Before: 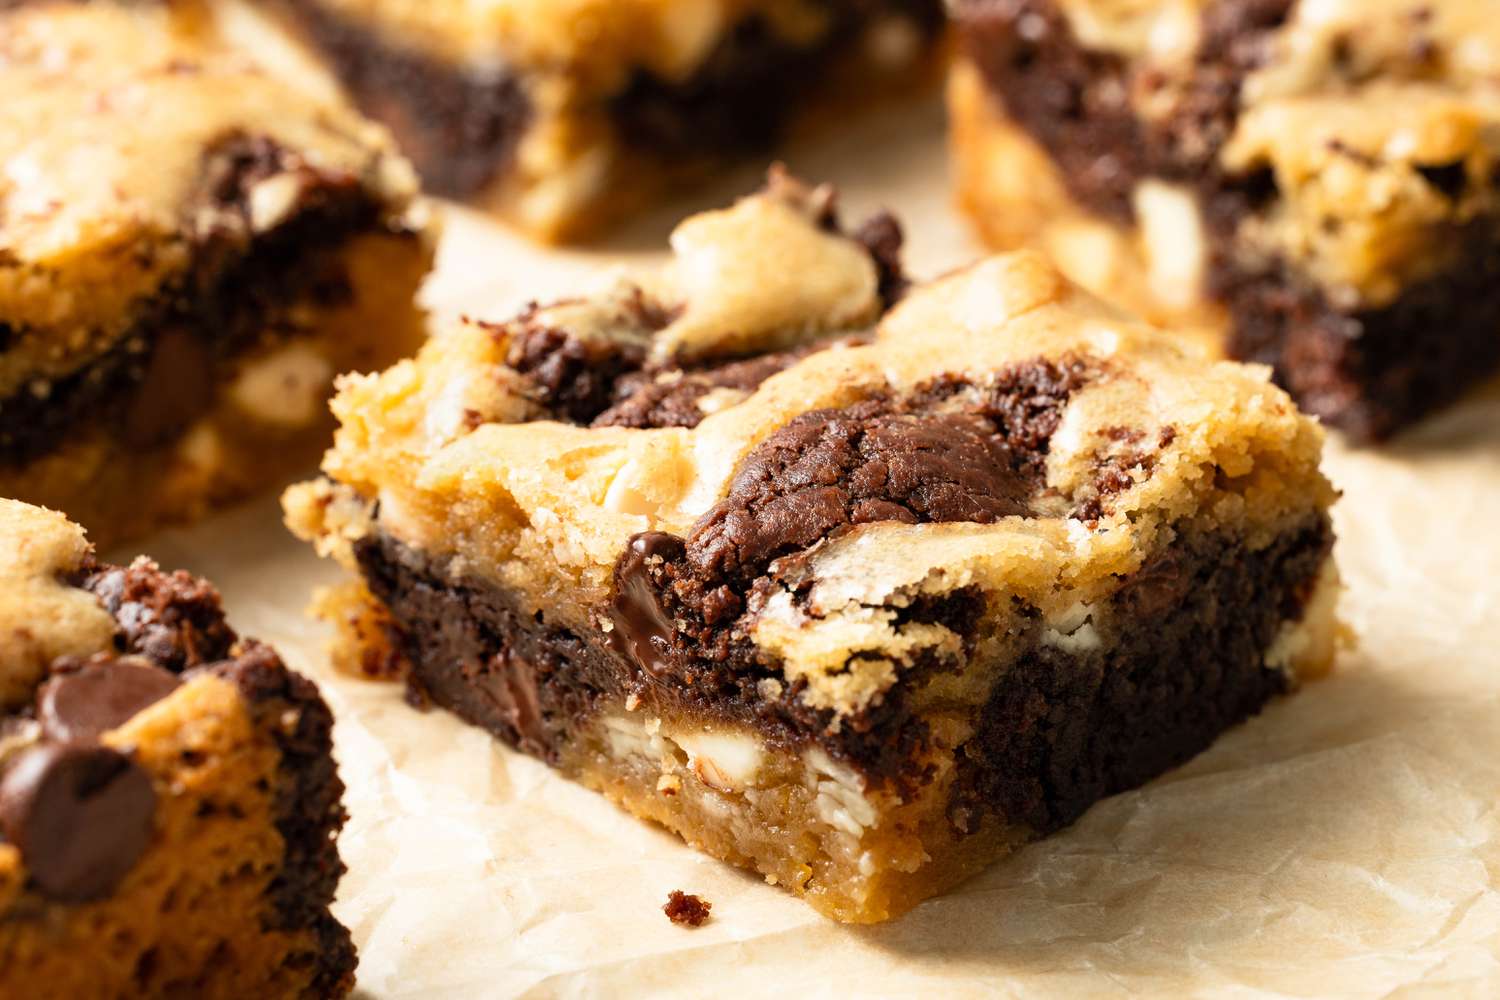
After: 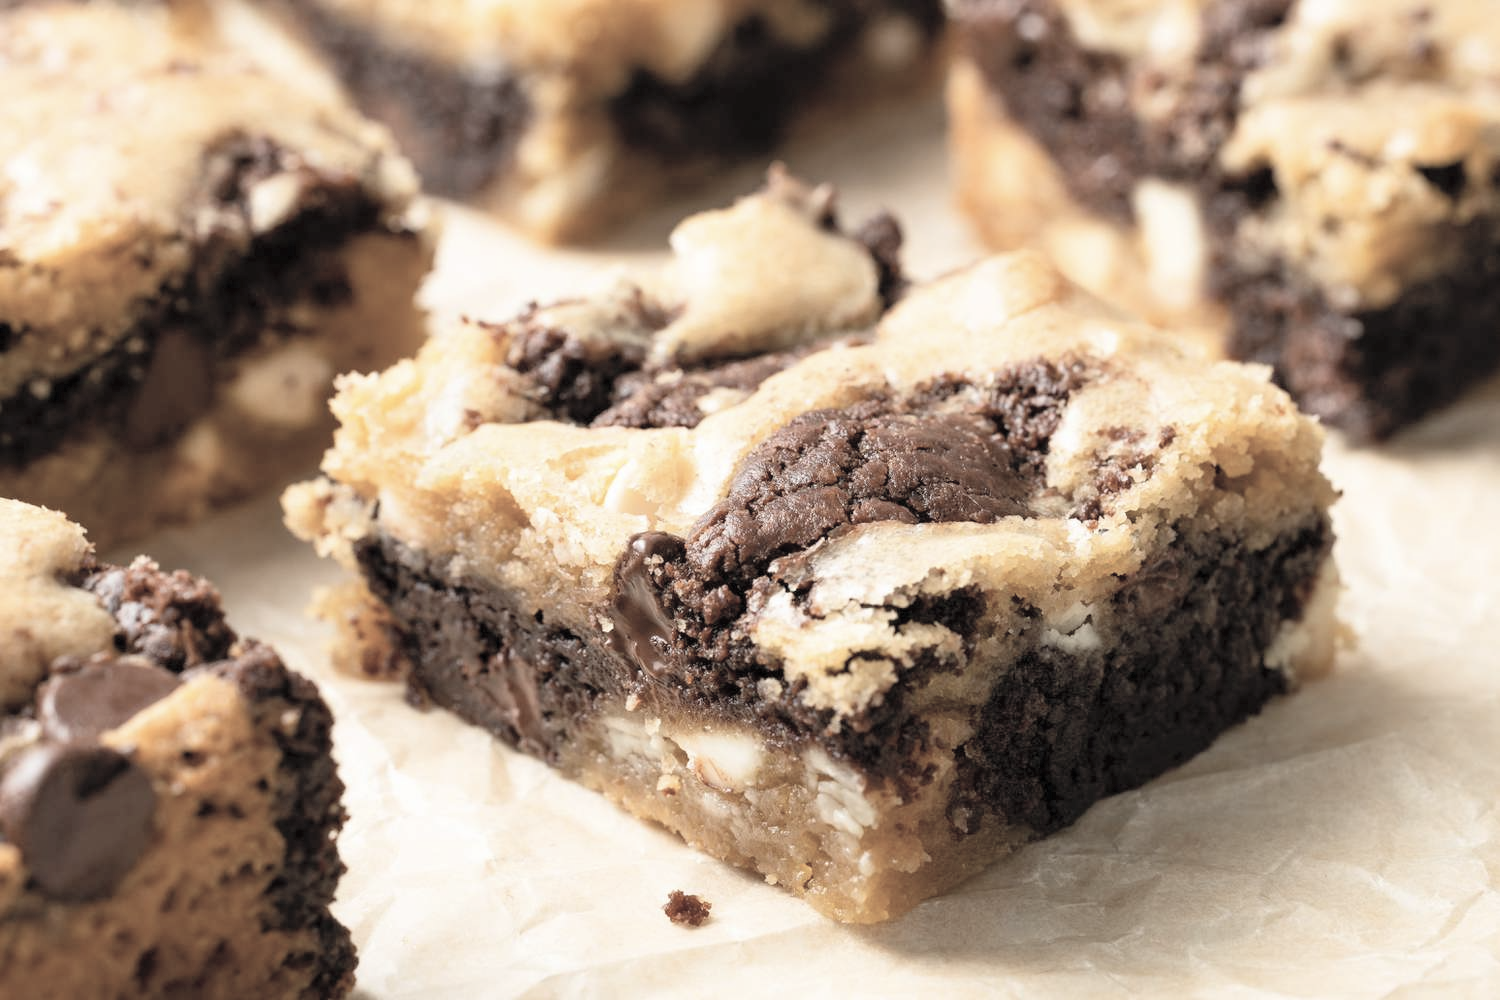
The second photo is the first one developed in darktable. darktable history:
contrast brightness saturation: brightness 0.185, saturation -0.494
